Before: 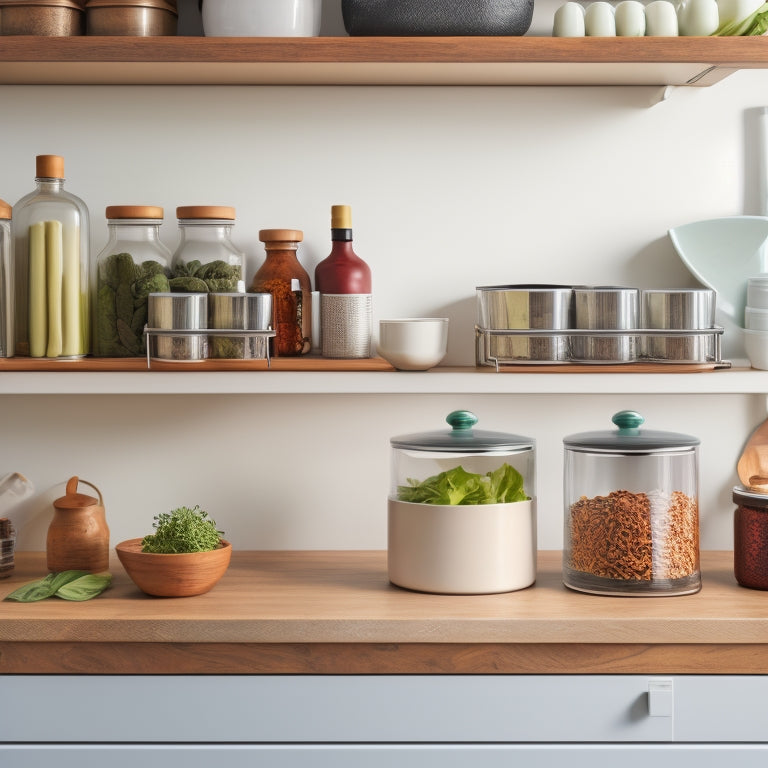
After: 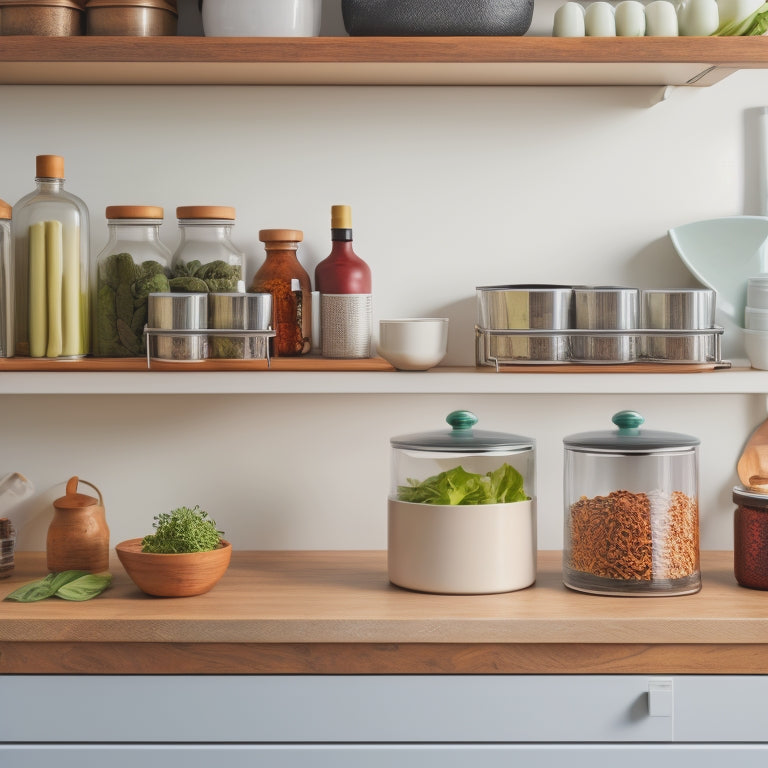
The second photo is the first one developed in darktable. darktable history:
contrast brightness saturation: contrast -0.11
